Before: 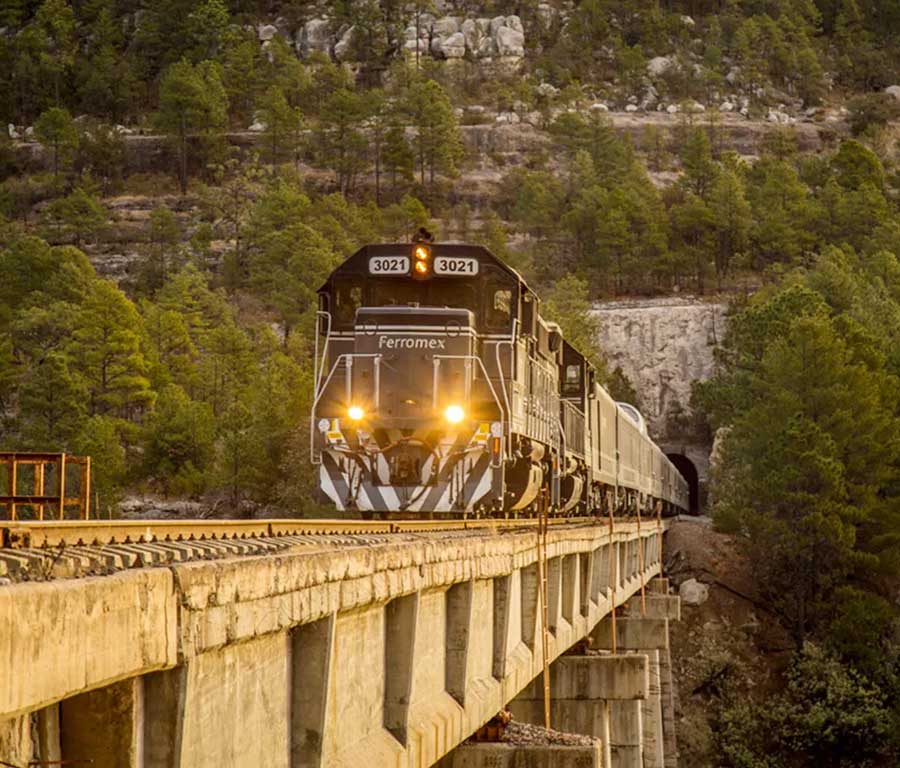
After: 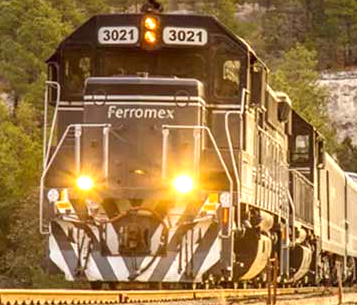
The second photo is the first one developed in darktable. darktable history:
exposure: exposure 0.604 EV, compensate exposure bias true, compensate highlight preservation false
crop: left 30.205%, top 30.008%, right 30.101%, bottom 30.177%
